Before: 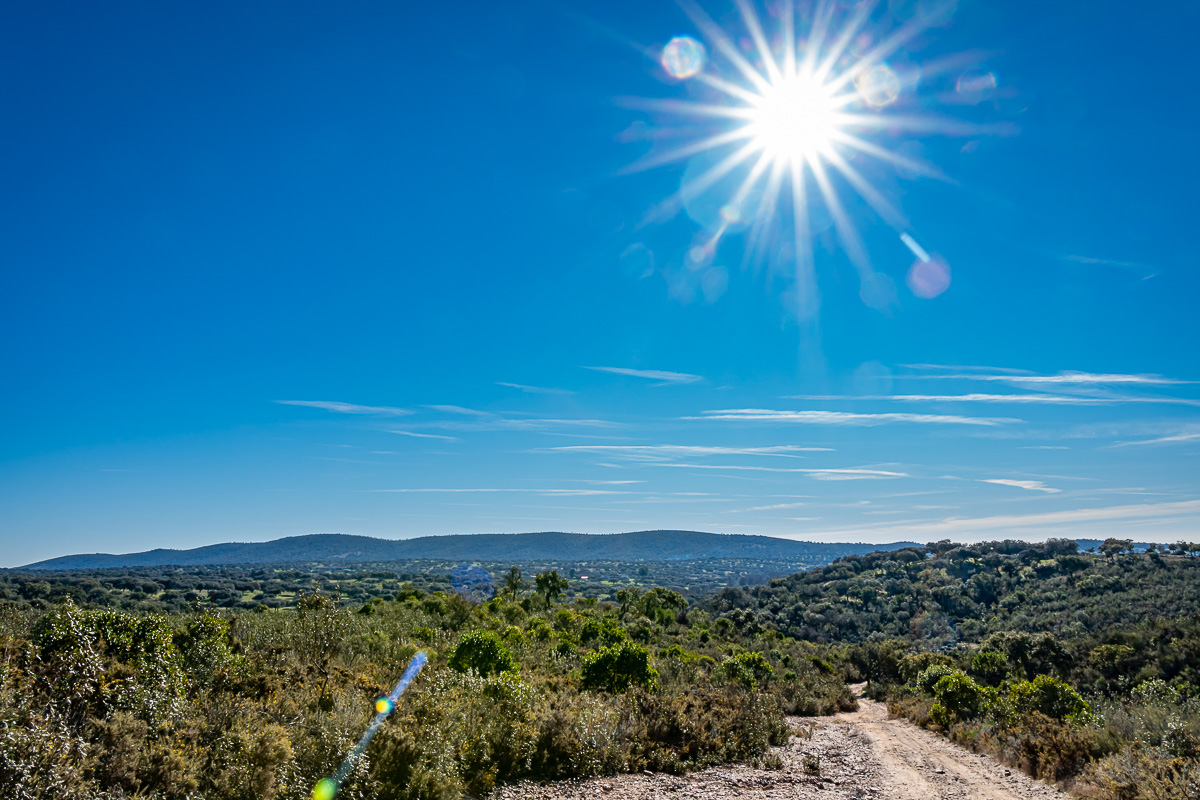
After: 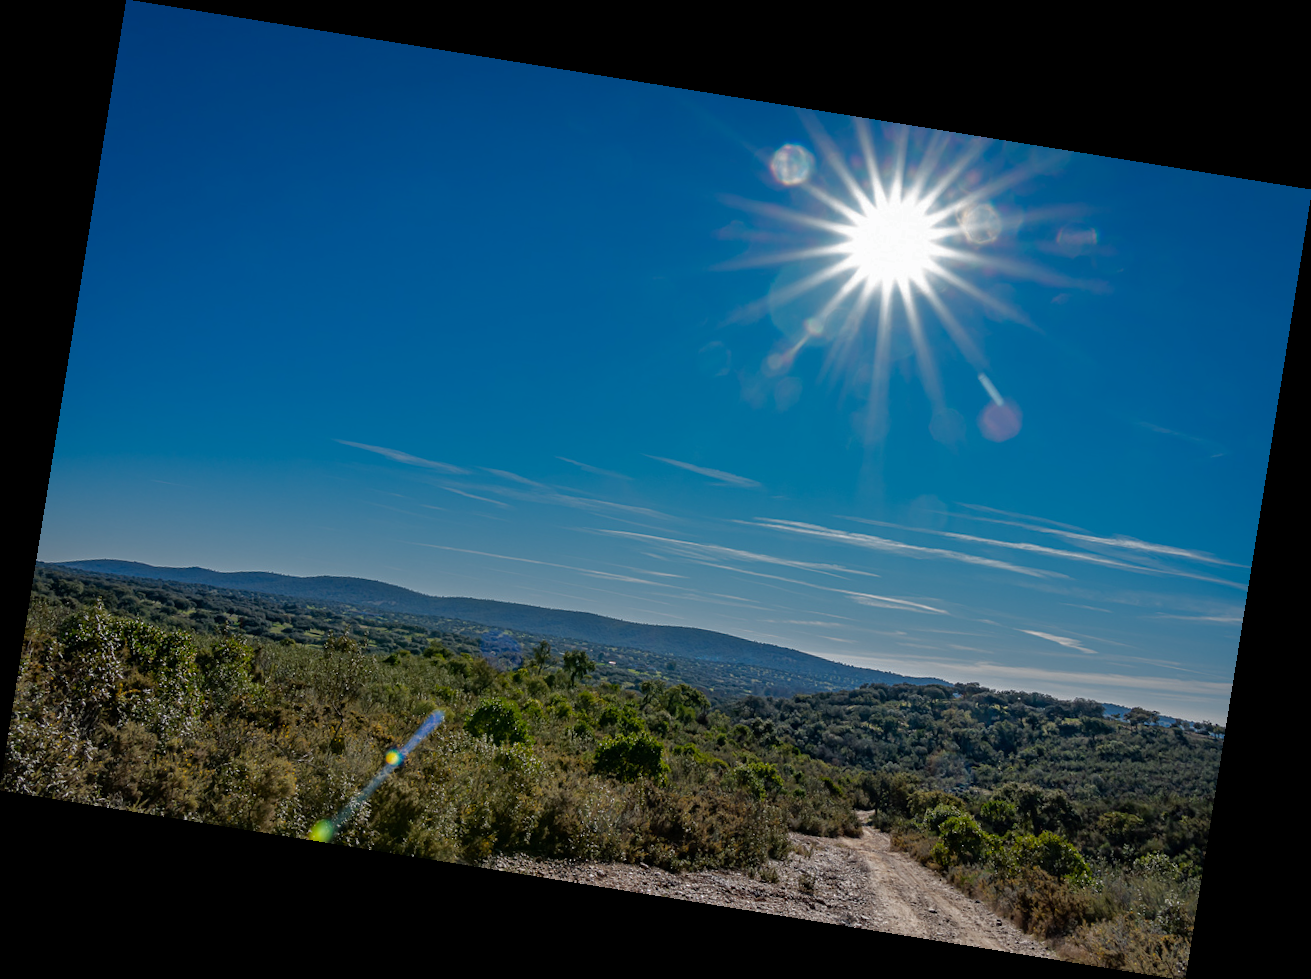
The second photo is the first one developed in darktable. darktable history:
rotate and perspective: rotation 9.12°, automatic cropping off
base curve: curves: ch0 [(0, 0) (0.826, 0.587) (1, 1)]
tone equalizer: on, module defaults
color correction: highlights a* -0.182, highlights b* -0.124
